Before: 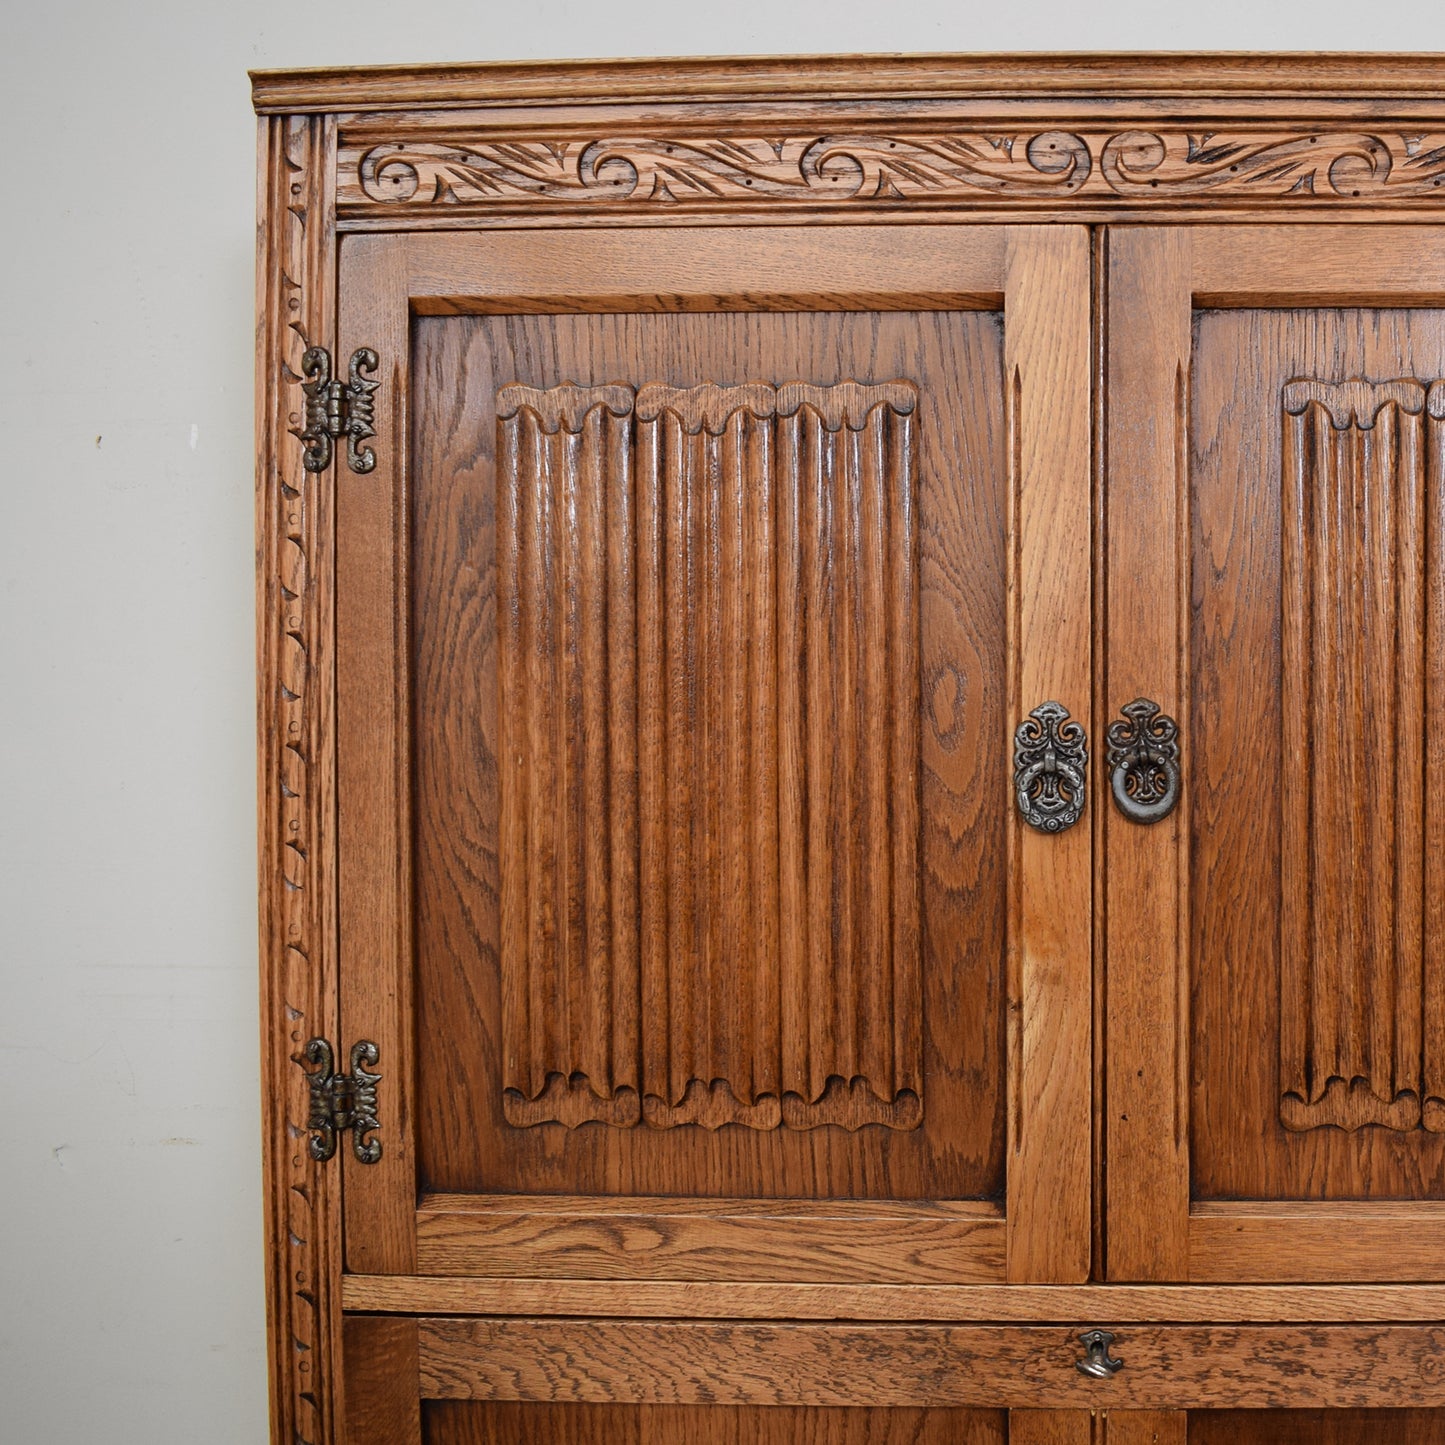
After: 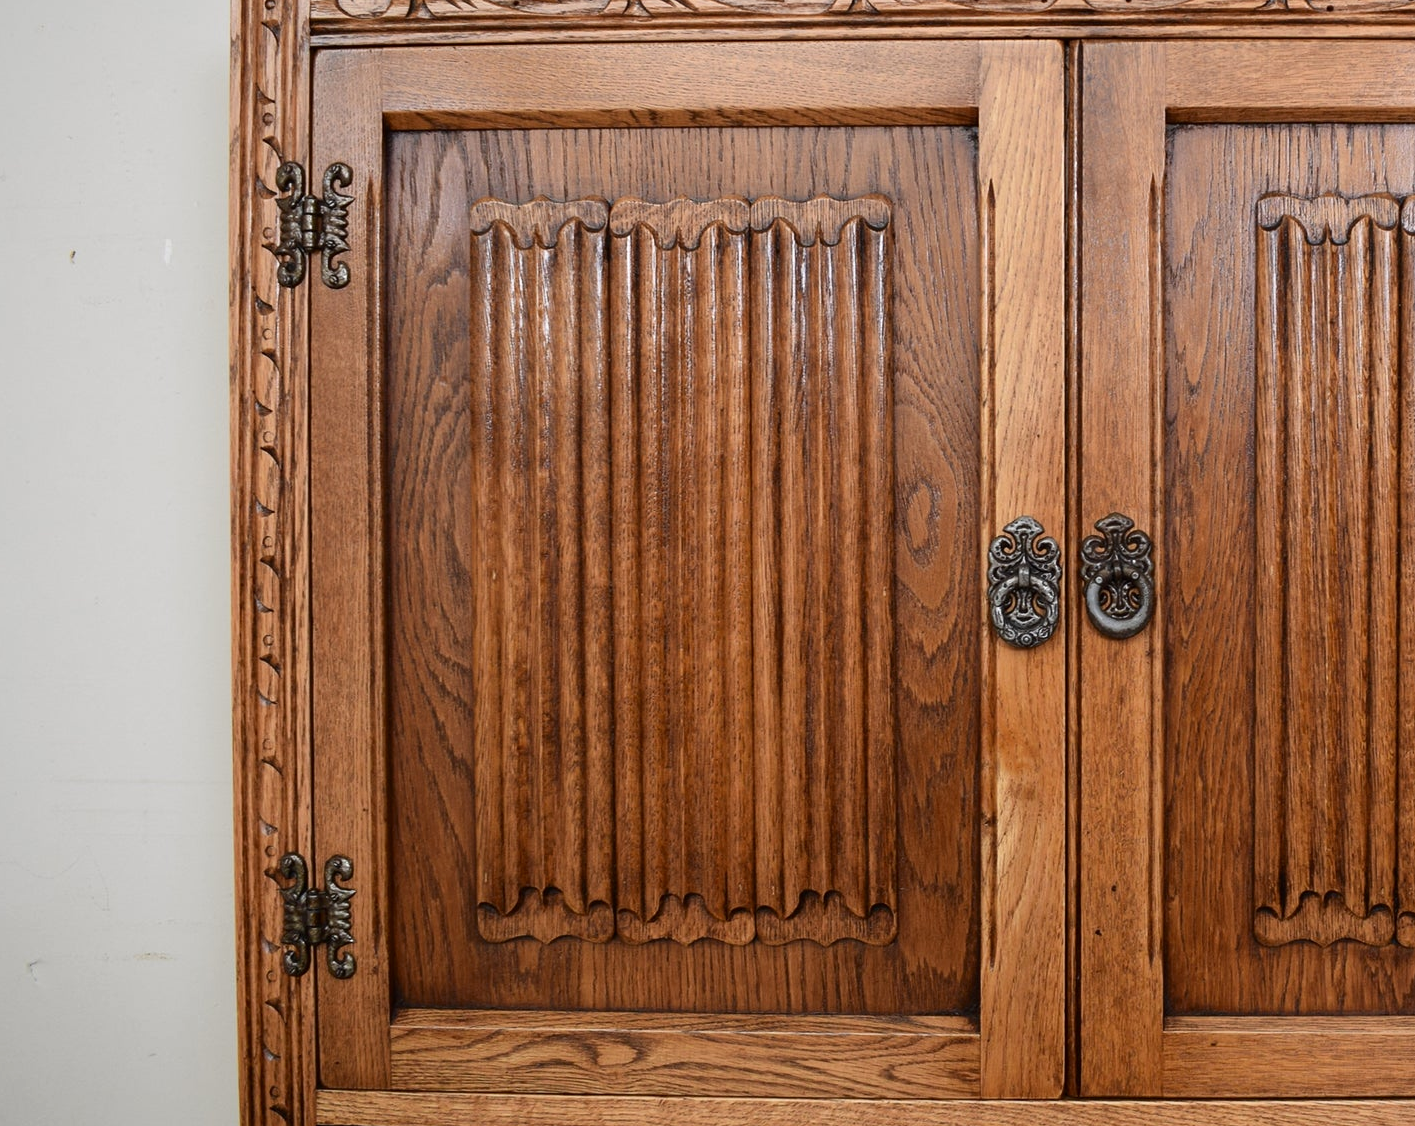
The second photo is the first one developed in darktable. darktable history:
contrast brightness saturation: contrast 0.14
crop and rotate: left 1.814%, top 12.818%, right 0.25%, bottom 9.225%
